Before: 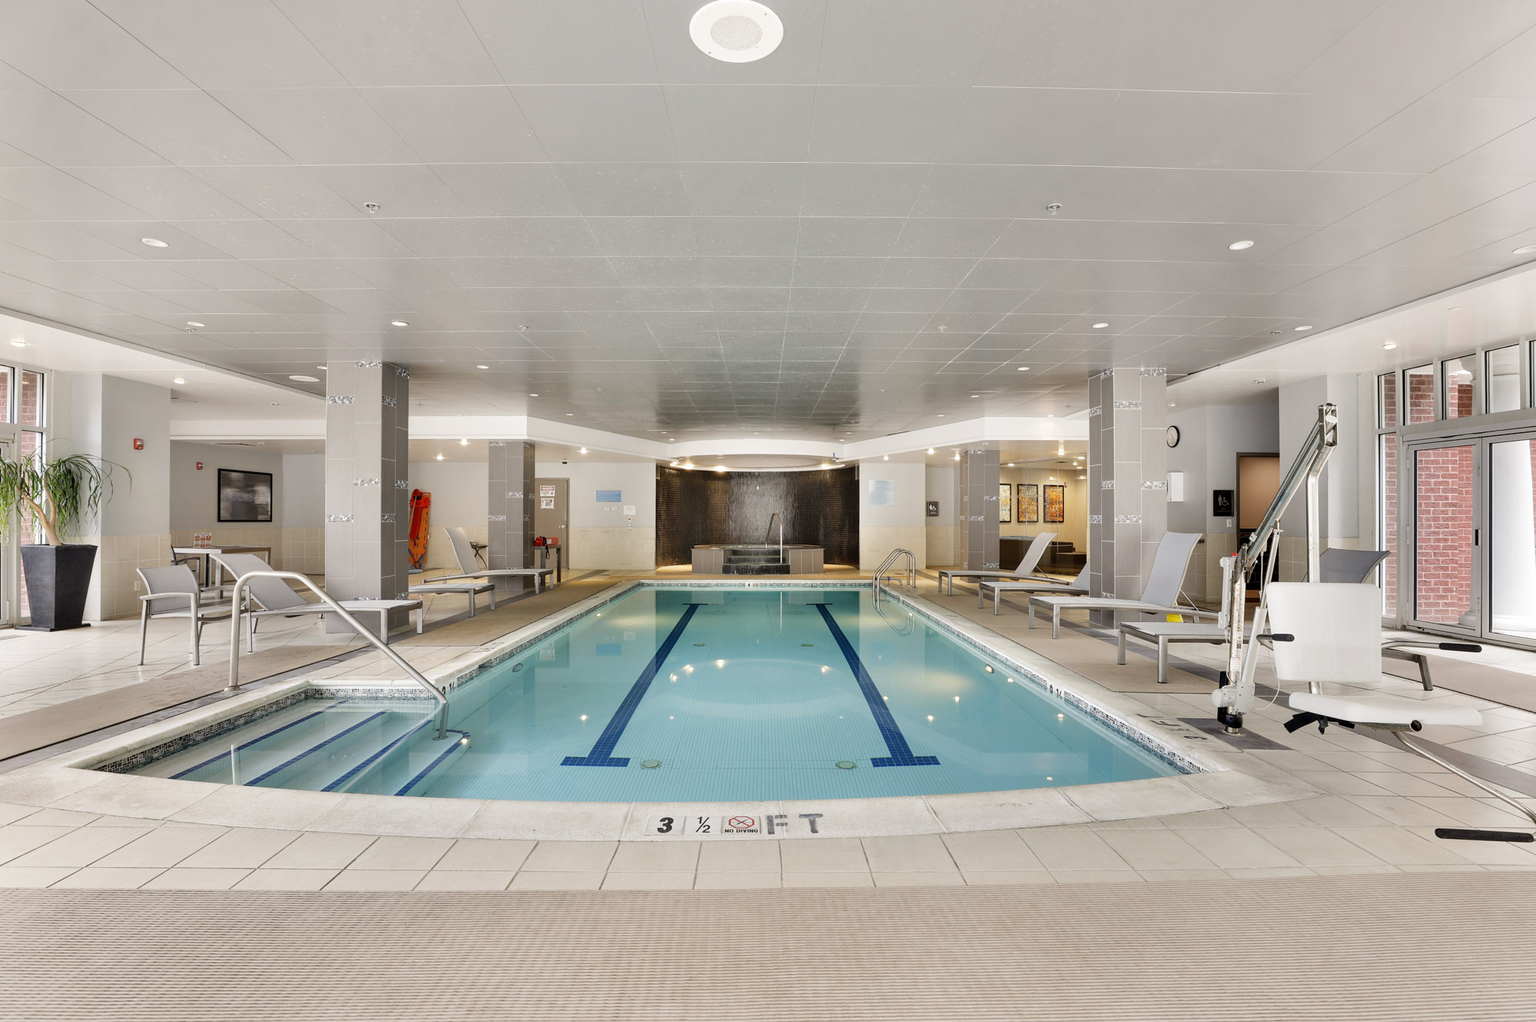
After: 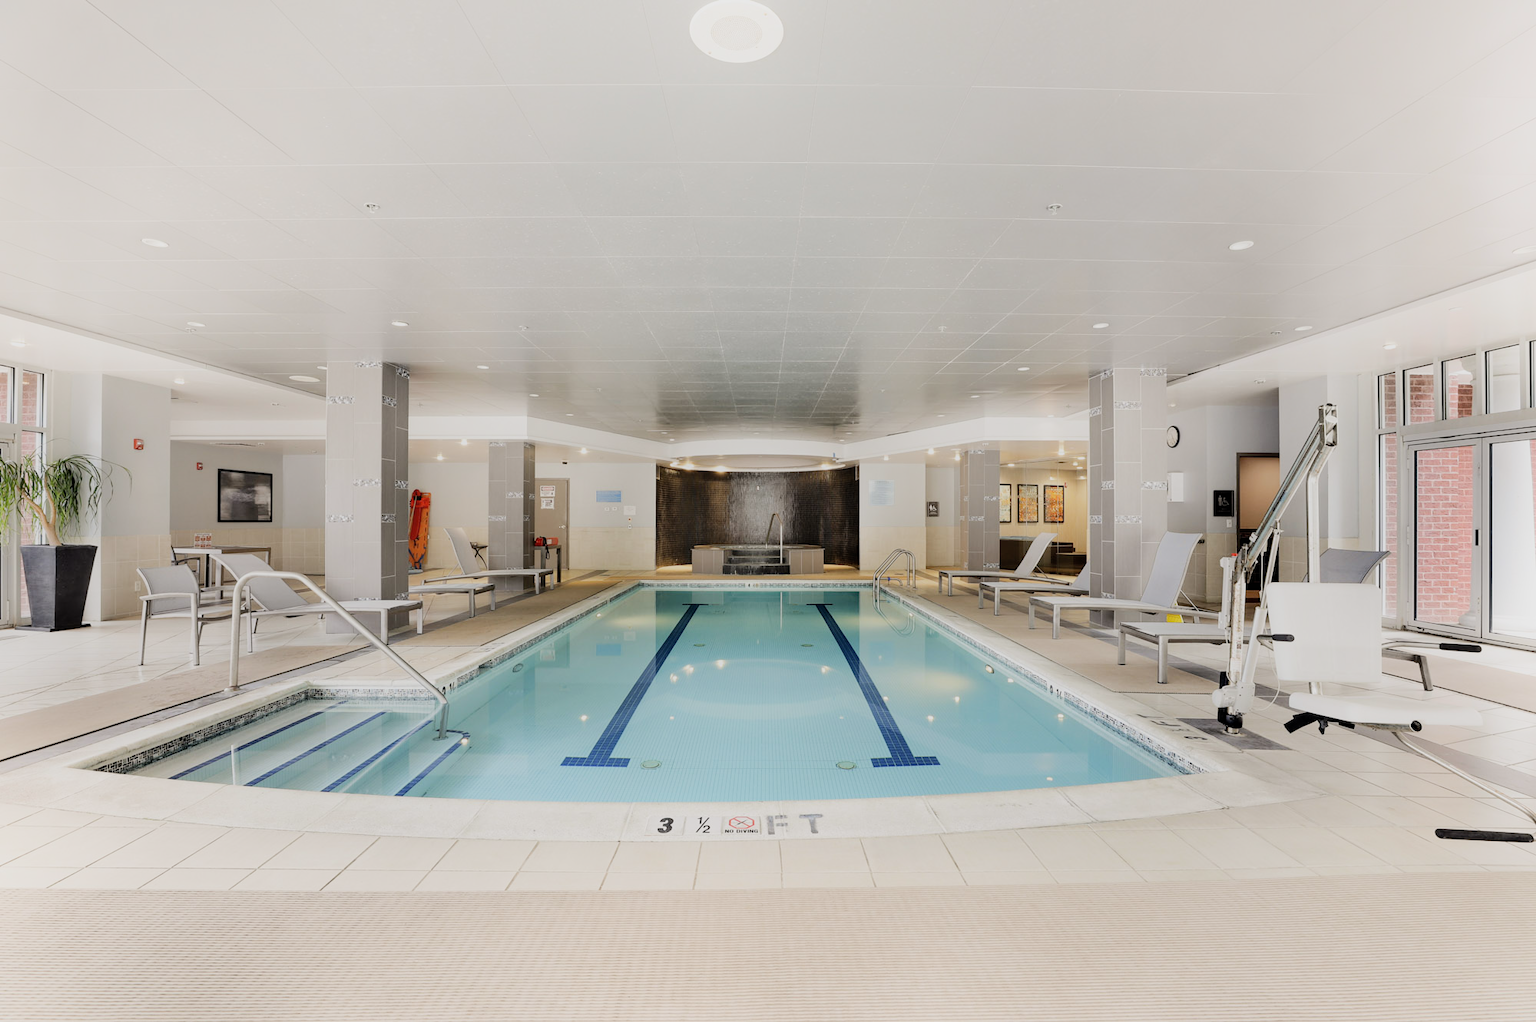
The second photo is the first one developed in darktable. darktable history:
filmic rgb: black relative exposure -7.65 EV, white relative exposure 4.56 EV, threshold 5.98 EV, hardness 3.61, contrast in shadows safe, enable highlight reconstruction true
shadows and highlights: shadows -55.96, highlights 85.15, soften with gaussian
